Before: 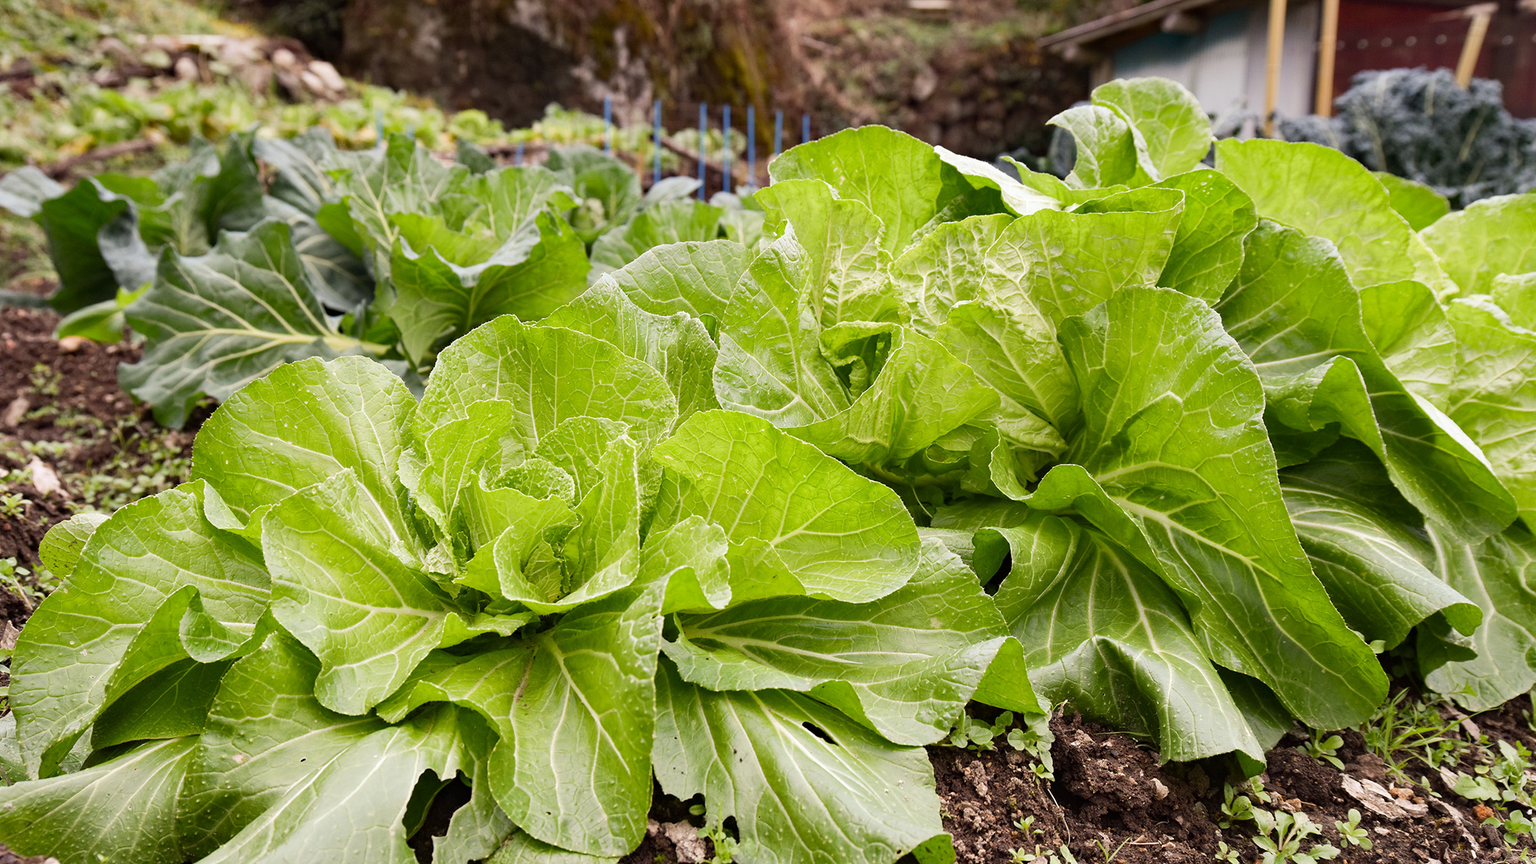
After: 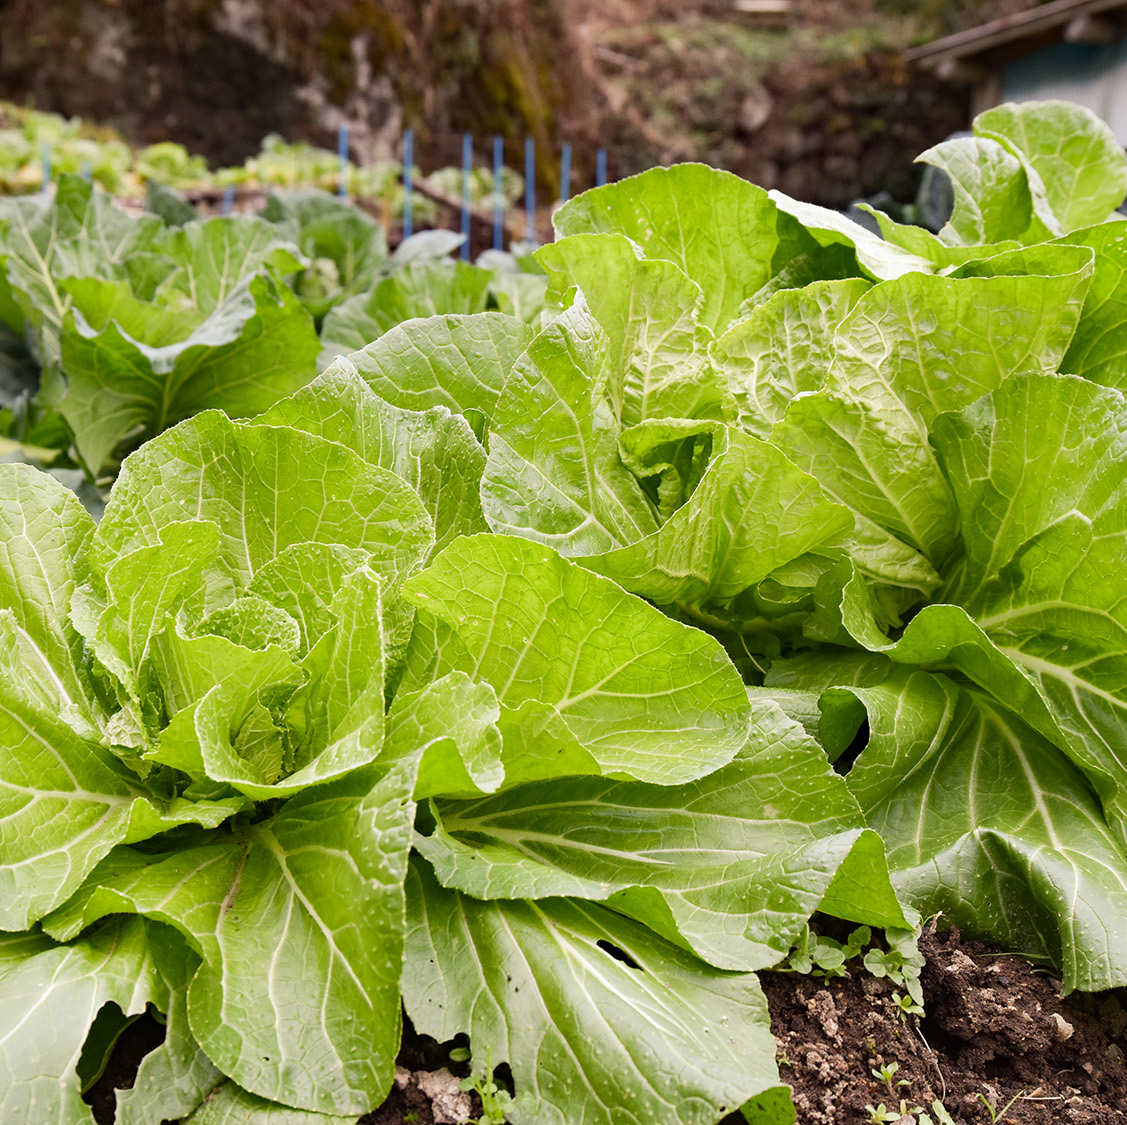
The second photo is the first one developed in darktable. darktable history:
crop and rotate: left 22.412%, right 21.22%
